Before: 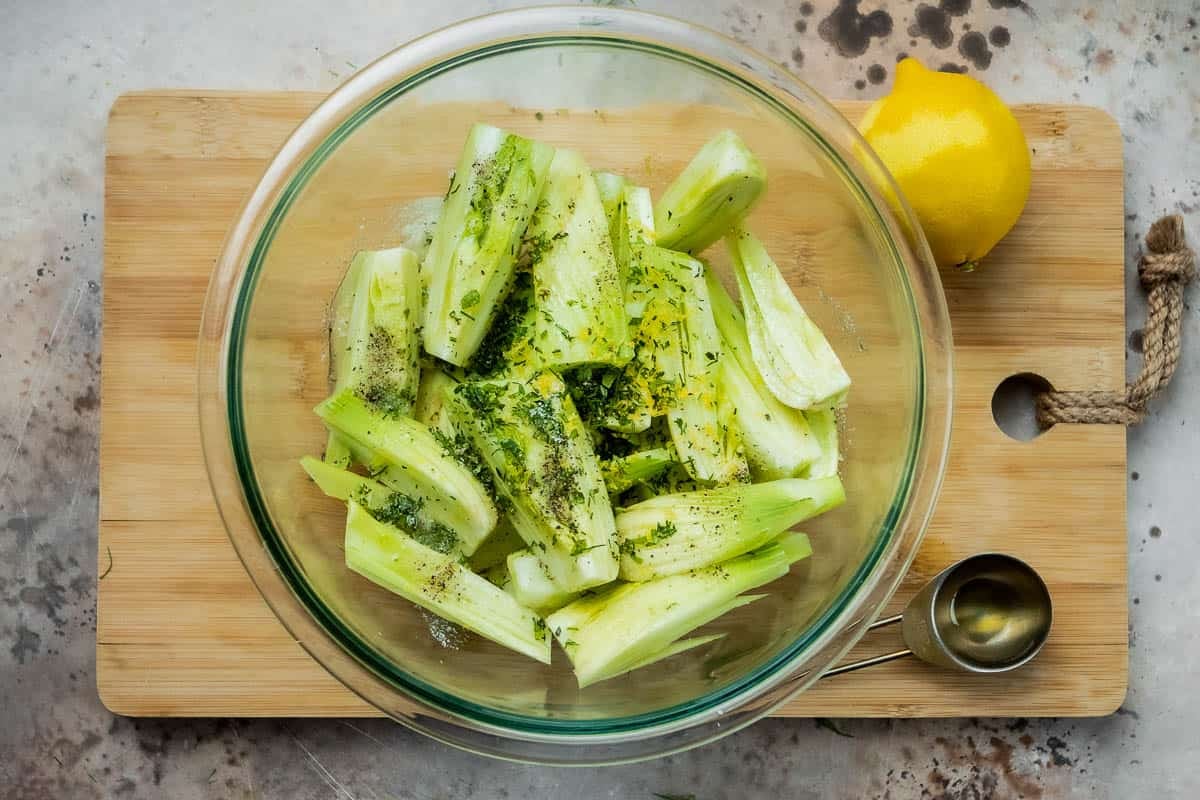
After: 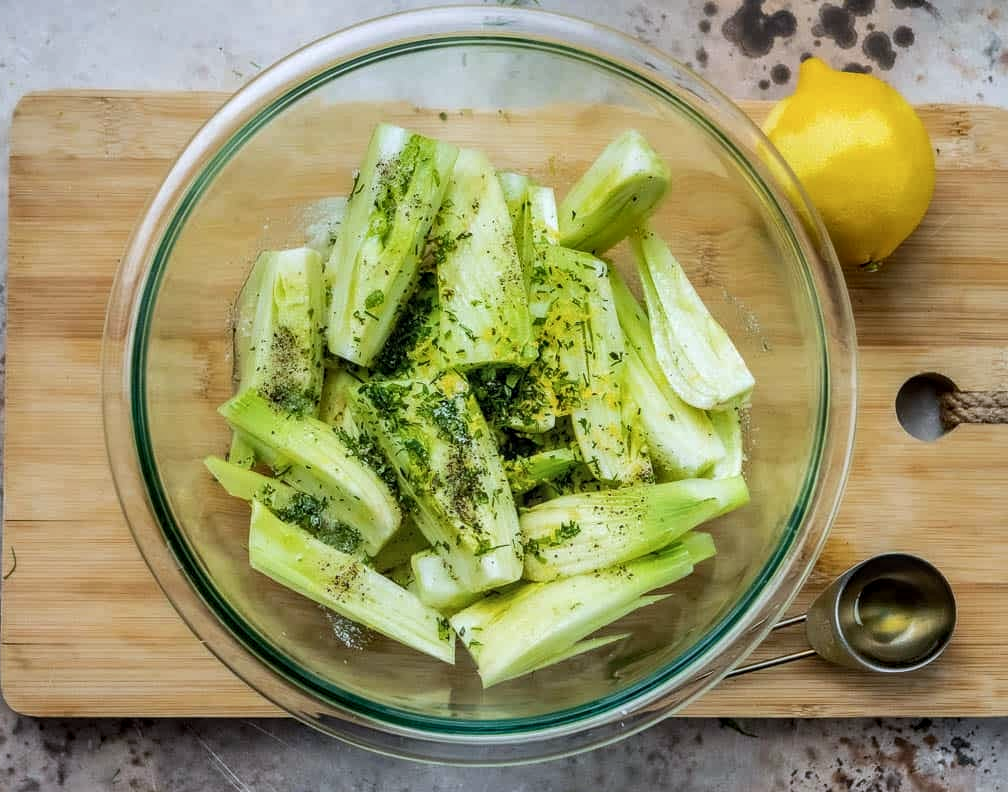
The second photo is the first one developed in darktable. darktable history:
color calibration: illuminant as shot in camera, x 0.358, y 0.373, temperature 4628.91 K
shadows and highlights: radius 125.46, shadows 30.51, highlights -30.51, low approximation 0.01, soften with gaussian
local contrast: on, module defaults
crop: left 8.026%, right 7.374%
